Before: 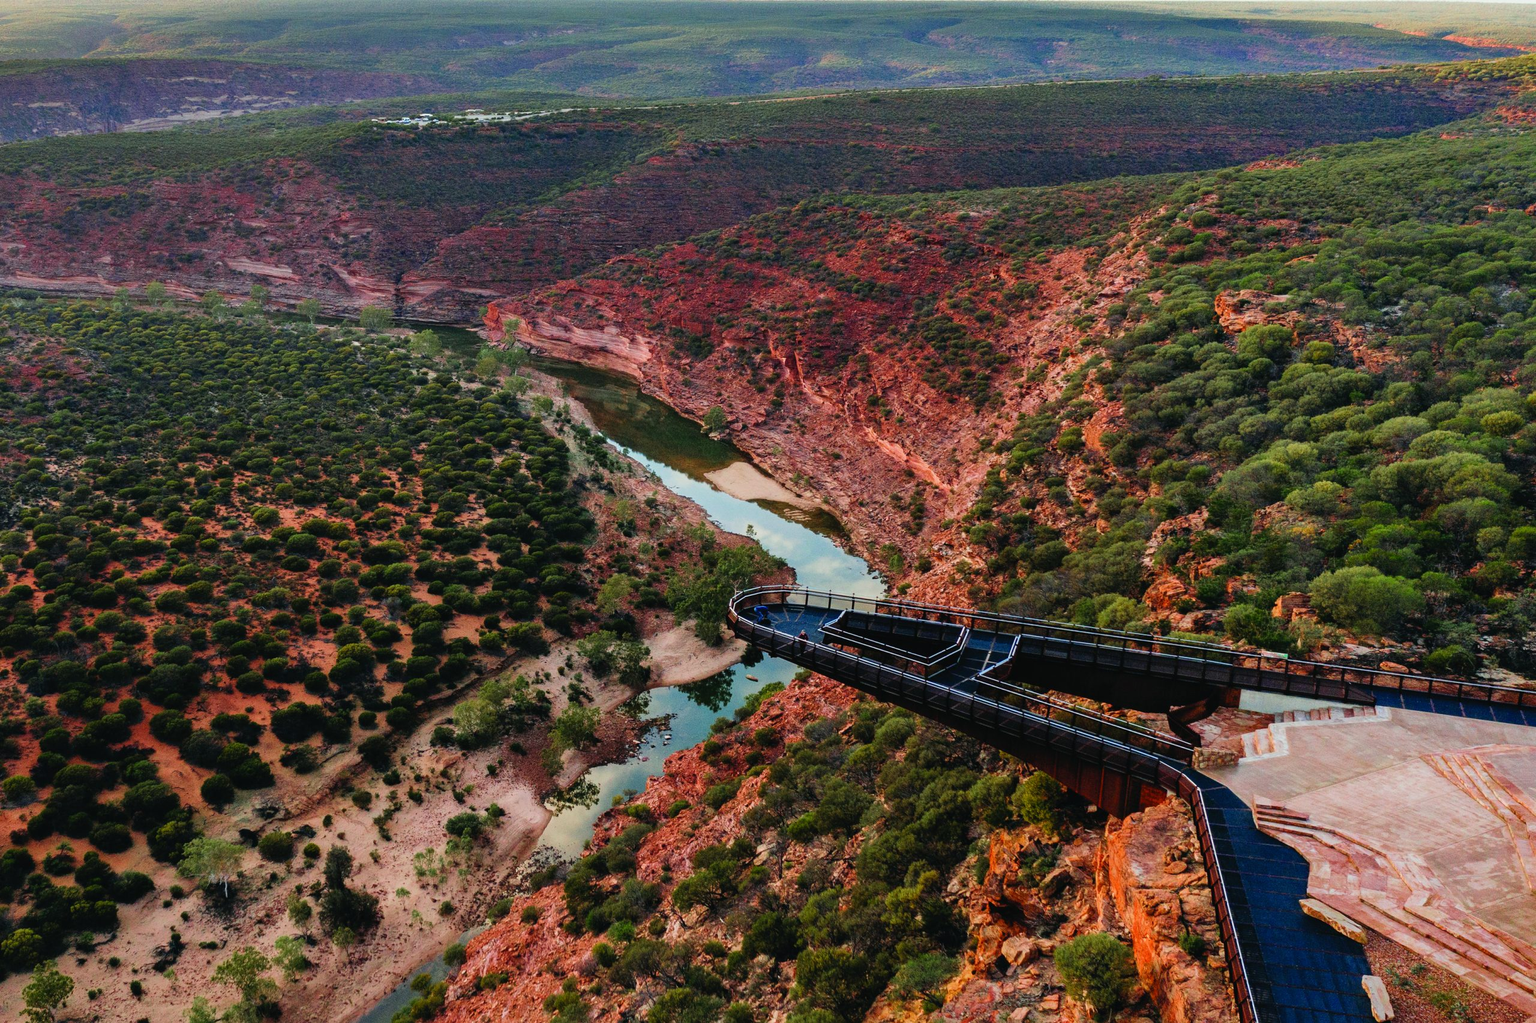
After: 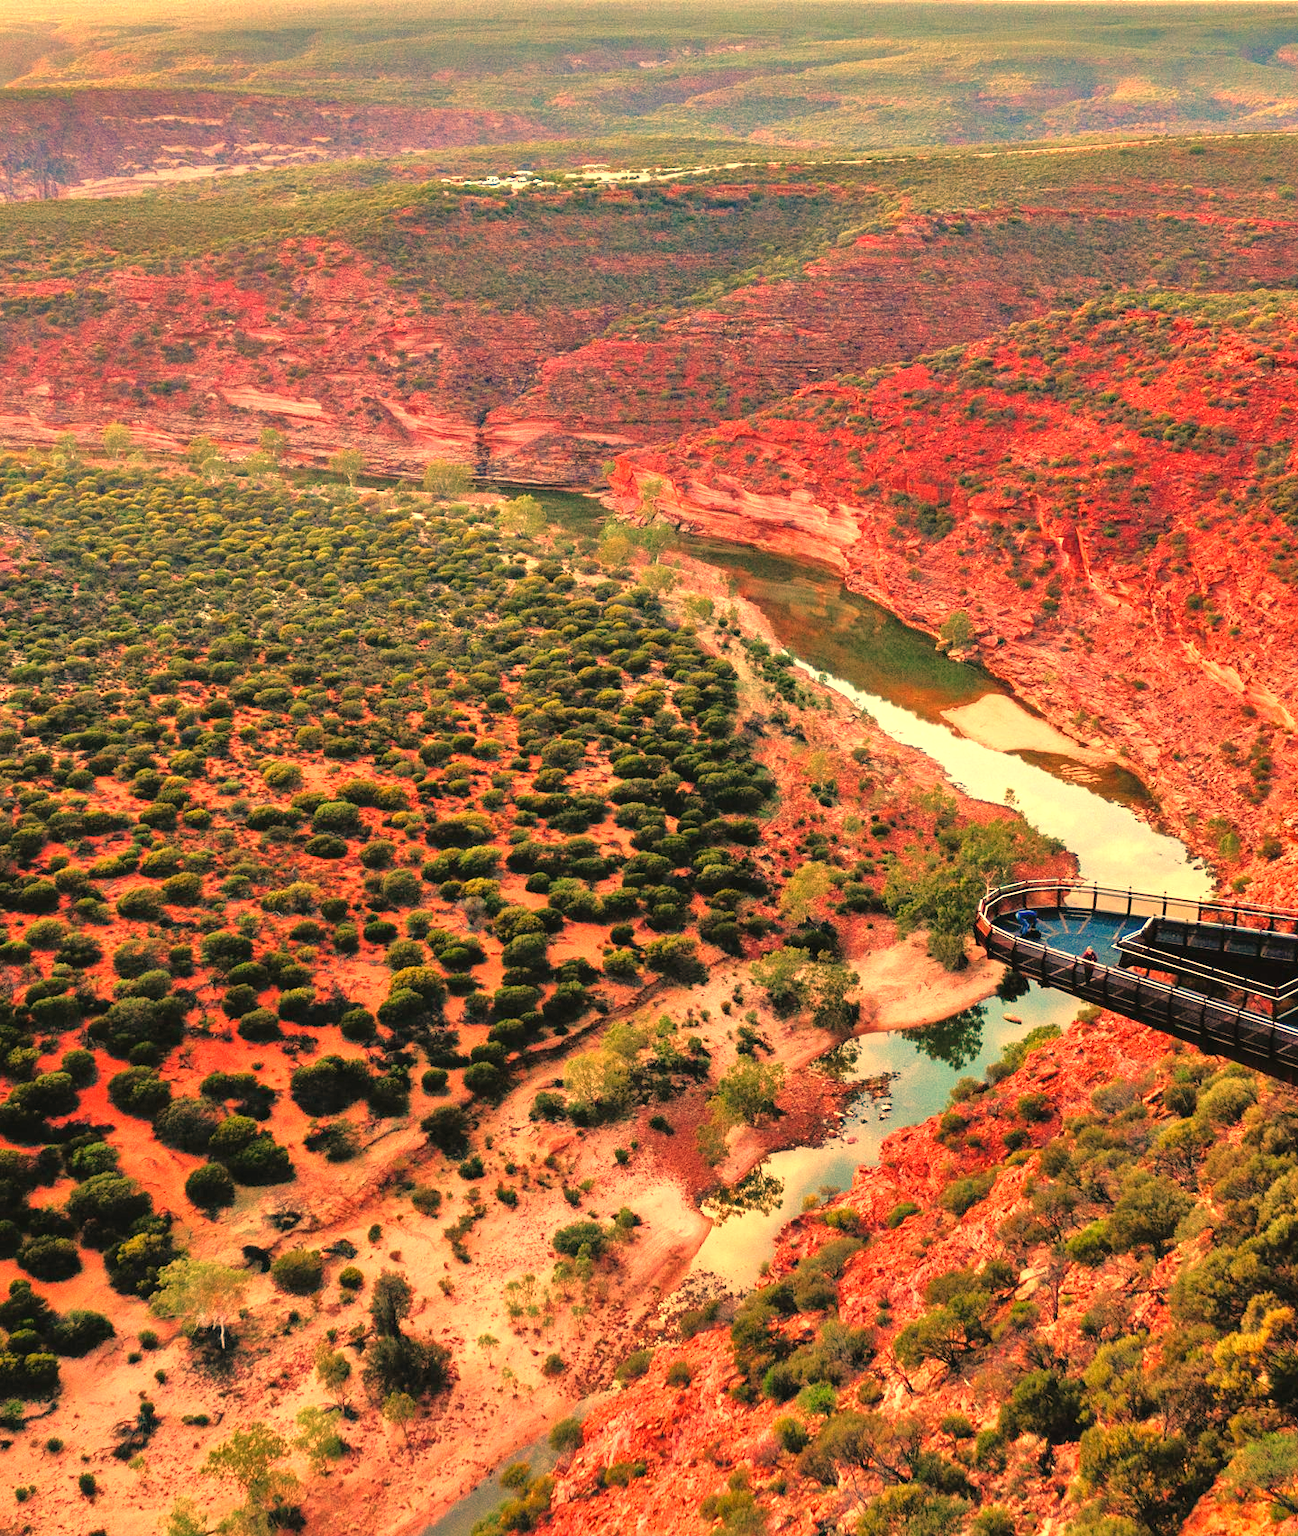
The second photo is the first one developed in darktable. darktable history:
white balance: red 1.467, blue 0.684
exposure: exposure 0.722 EV, compensate highlight preservation false
crop: left 5.114%, right 38.589%
tone equalizer: -7 EV 0.15 EV, -6 EV 0.6 EV, -5 EV 1.15 EV, -4 EV 1.33 EV, -3 EV 1.15 EV, -2 EV 0.6 EV, -1 EV 0.15 EV, mask exposure compensation -0.5 EV
